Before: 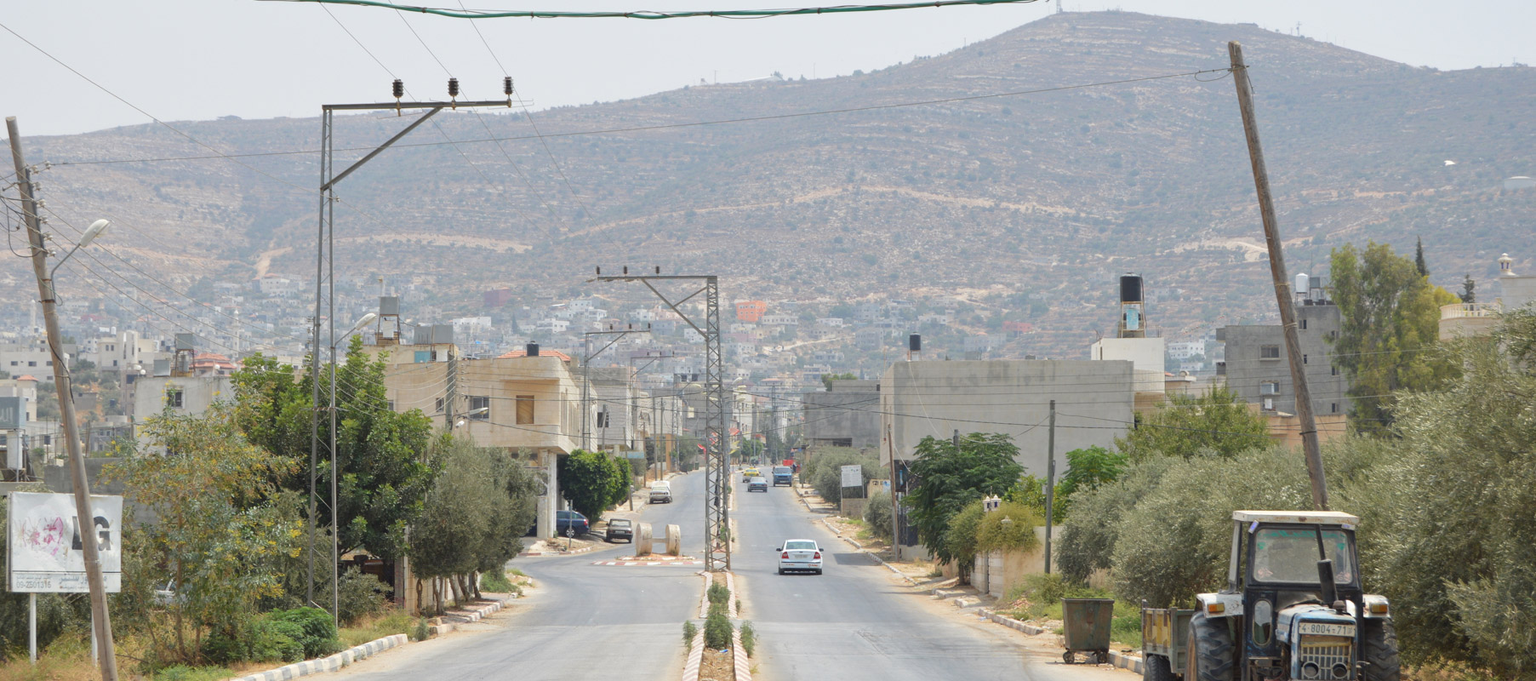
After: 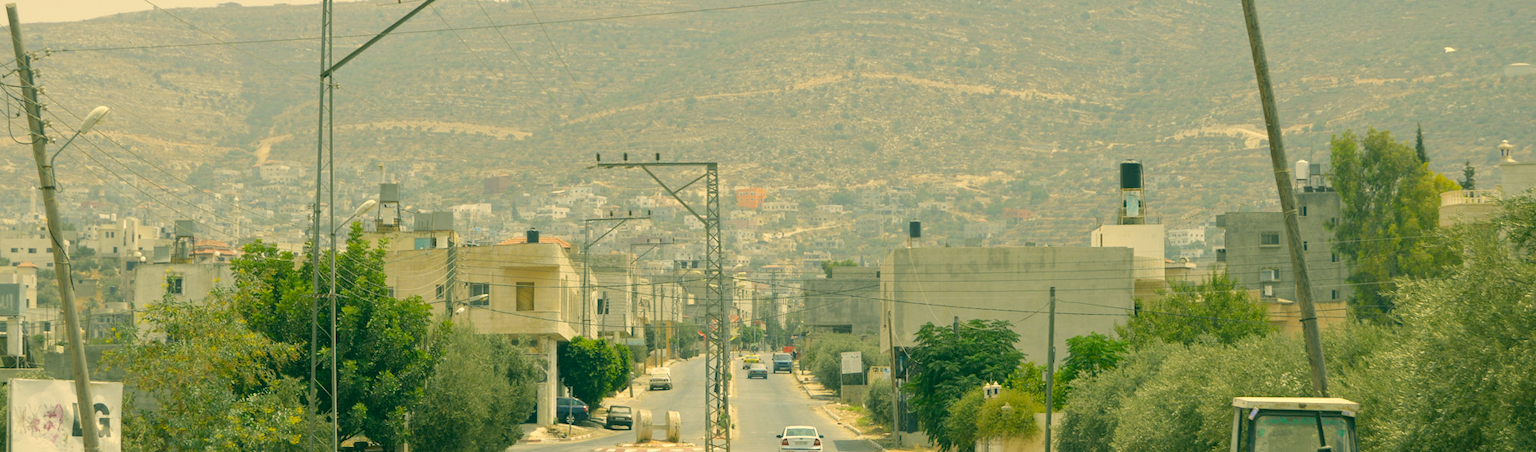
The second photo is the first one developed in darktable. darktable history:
color correction: highlights a* 5.62, highlights b* 33.57, shadows a* -25.86, shadows b* 4.02
crop: top 16.727%, bottom 16.727%
